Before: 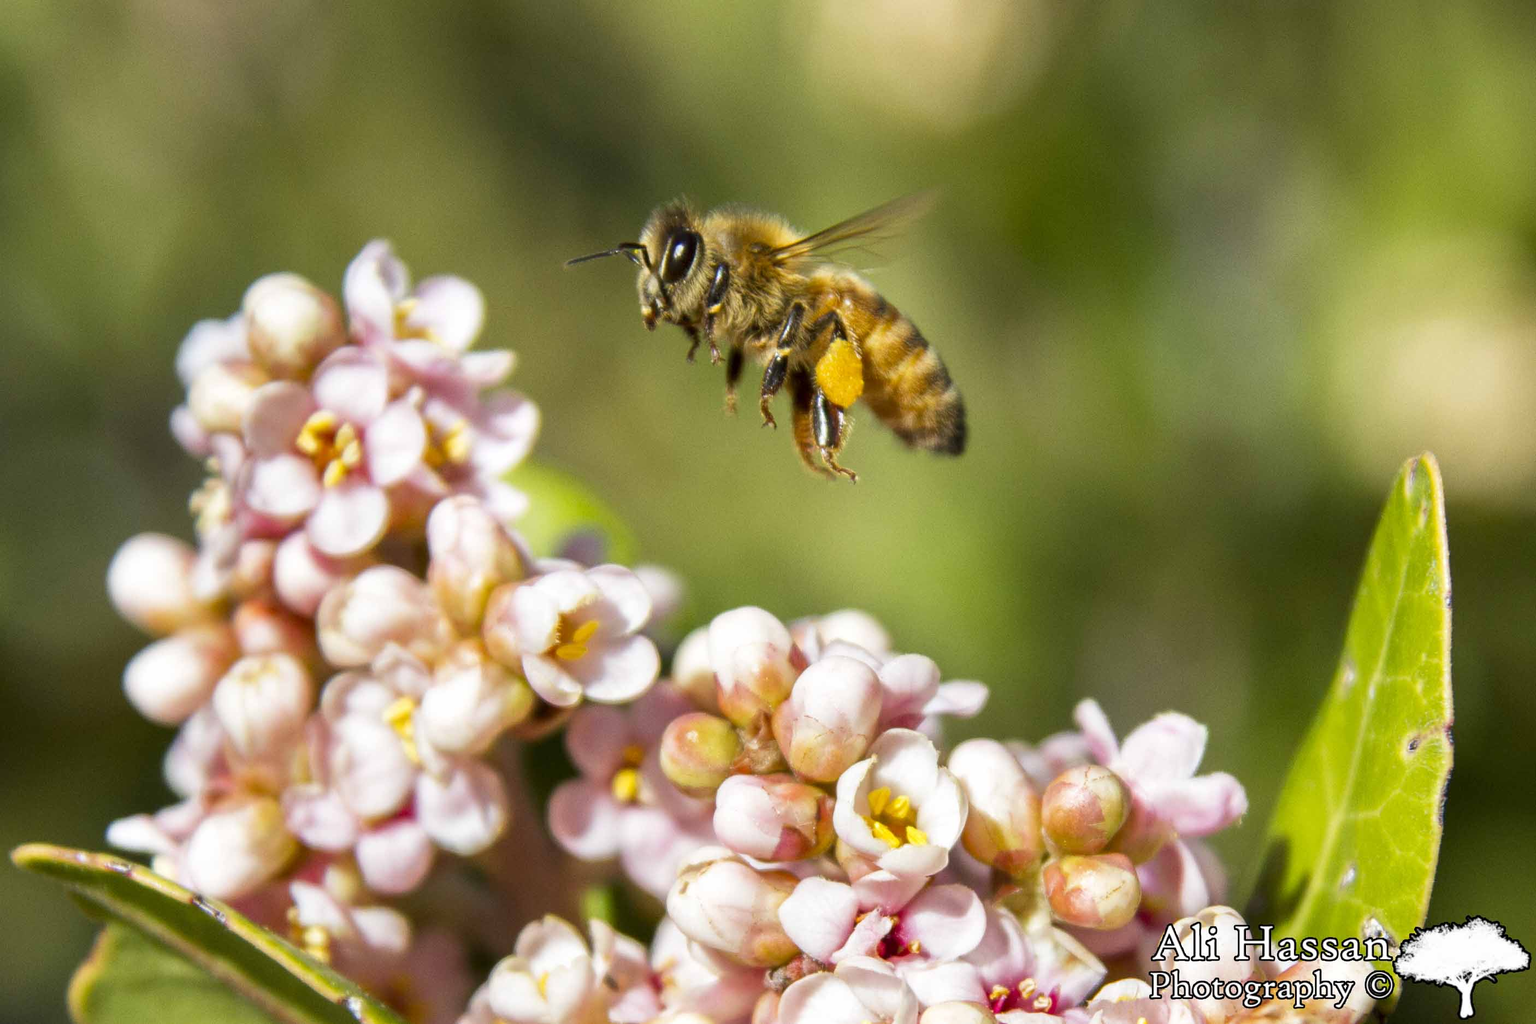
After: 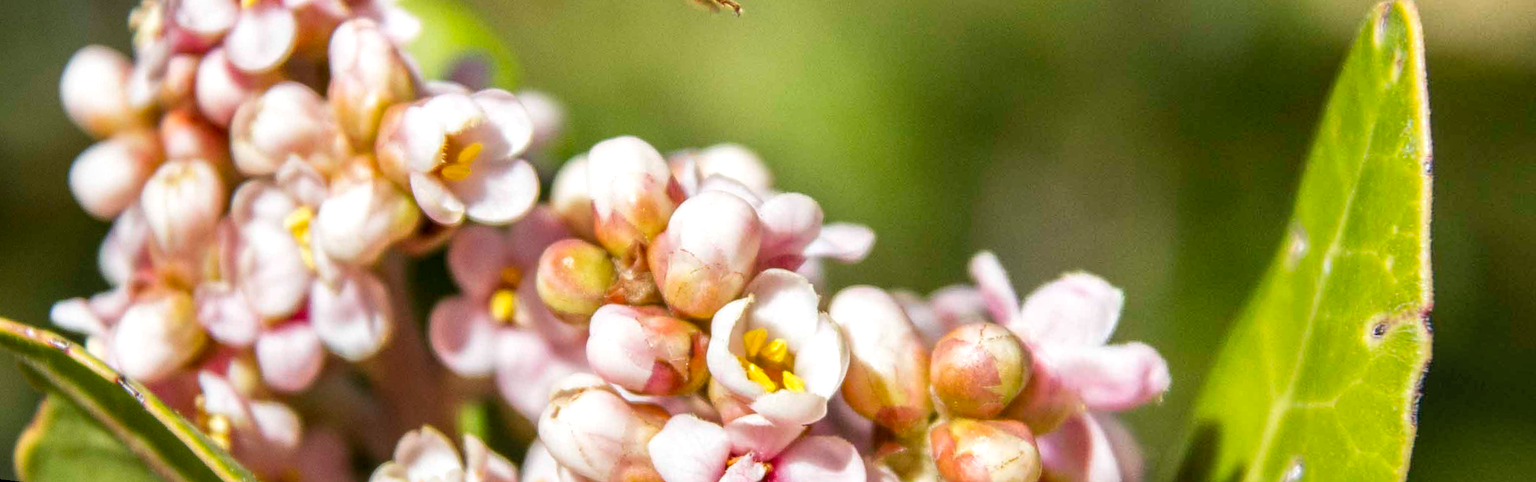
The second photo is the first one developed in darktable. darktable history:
rotate and perspective: rotation 1.69°, lens shift (vertical) -0.023, lens shift (horizontal) -0.291, crop left 0.025, crop right 0.988, crop top 0.092, crop bottom 0.842
crop and rotate: top 46.237%
local contrast: on, module defaults
